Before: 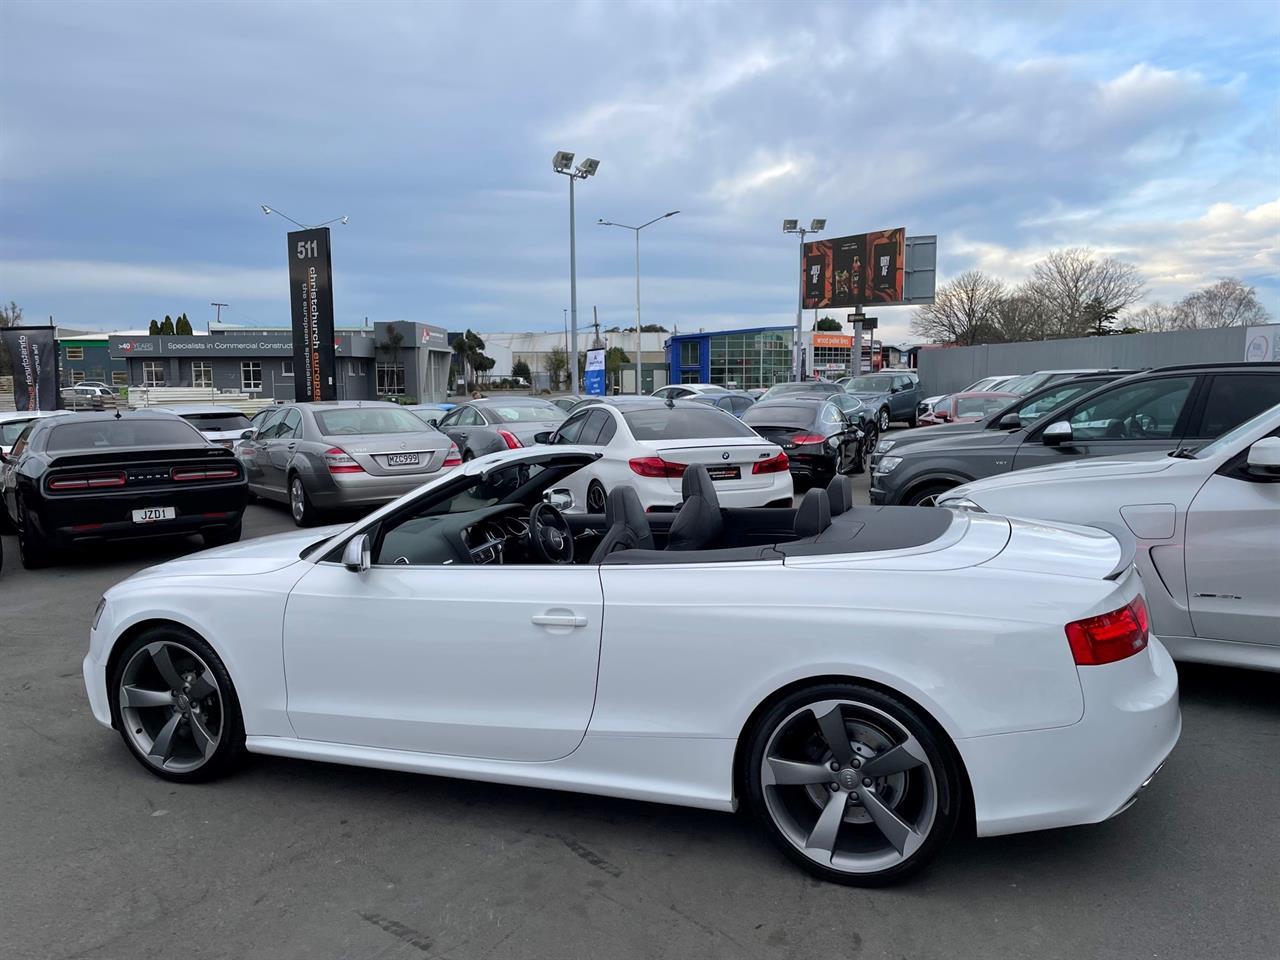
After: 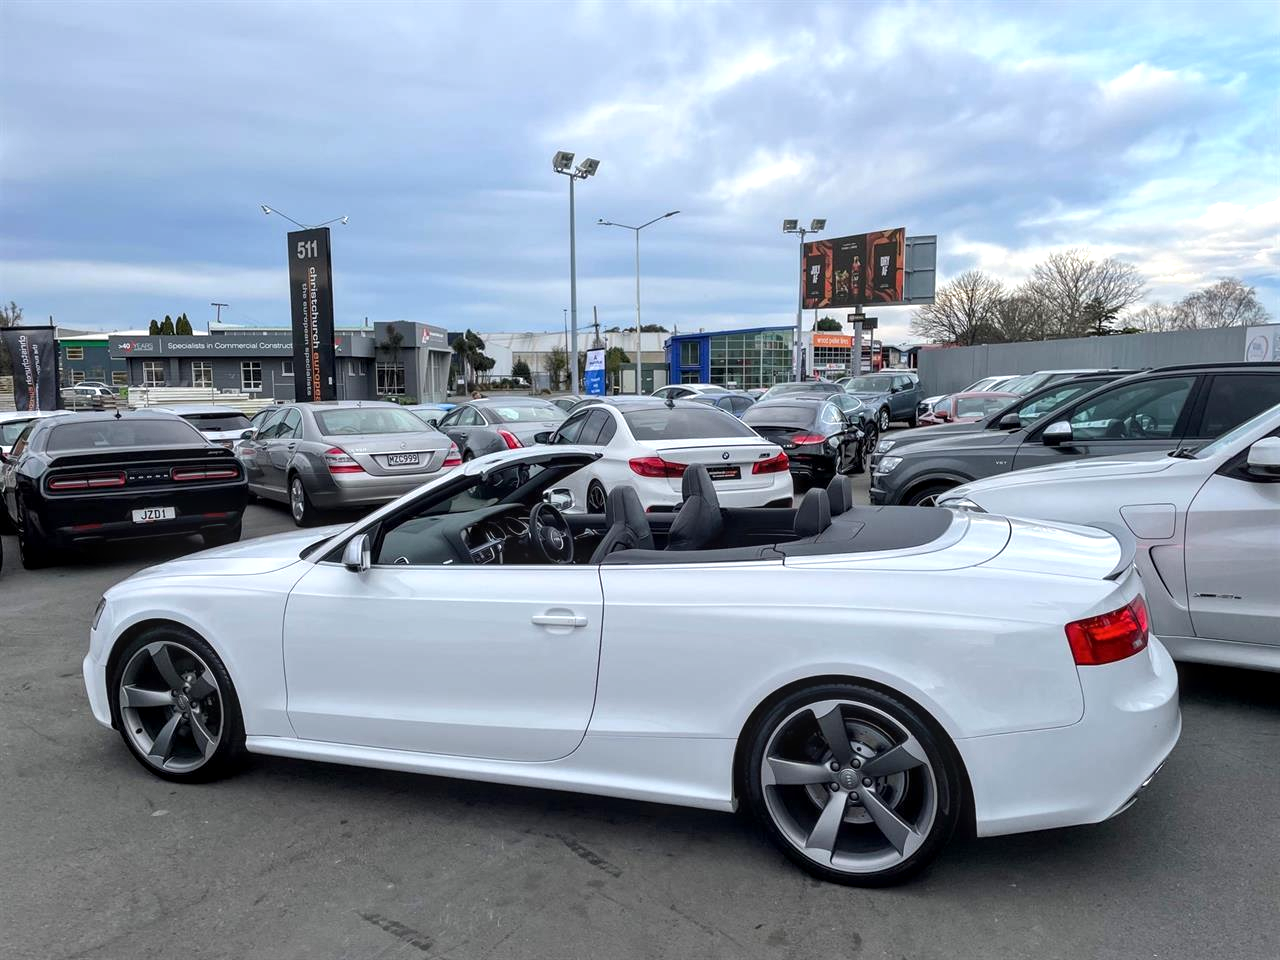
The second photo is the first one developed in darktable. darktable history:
local contrast: on, module defaults
tone equalizer: on, module defaults
exposure: exposure 0.367 EV, compensate highlight preservation false
